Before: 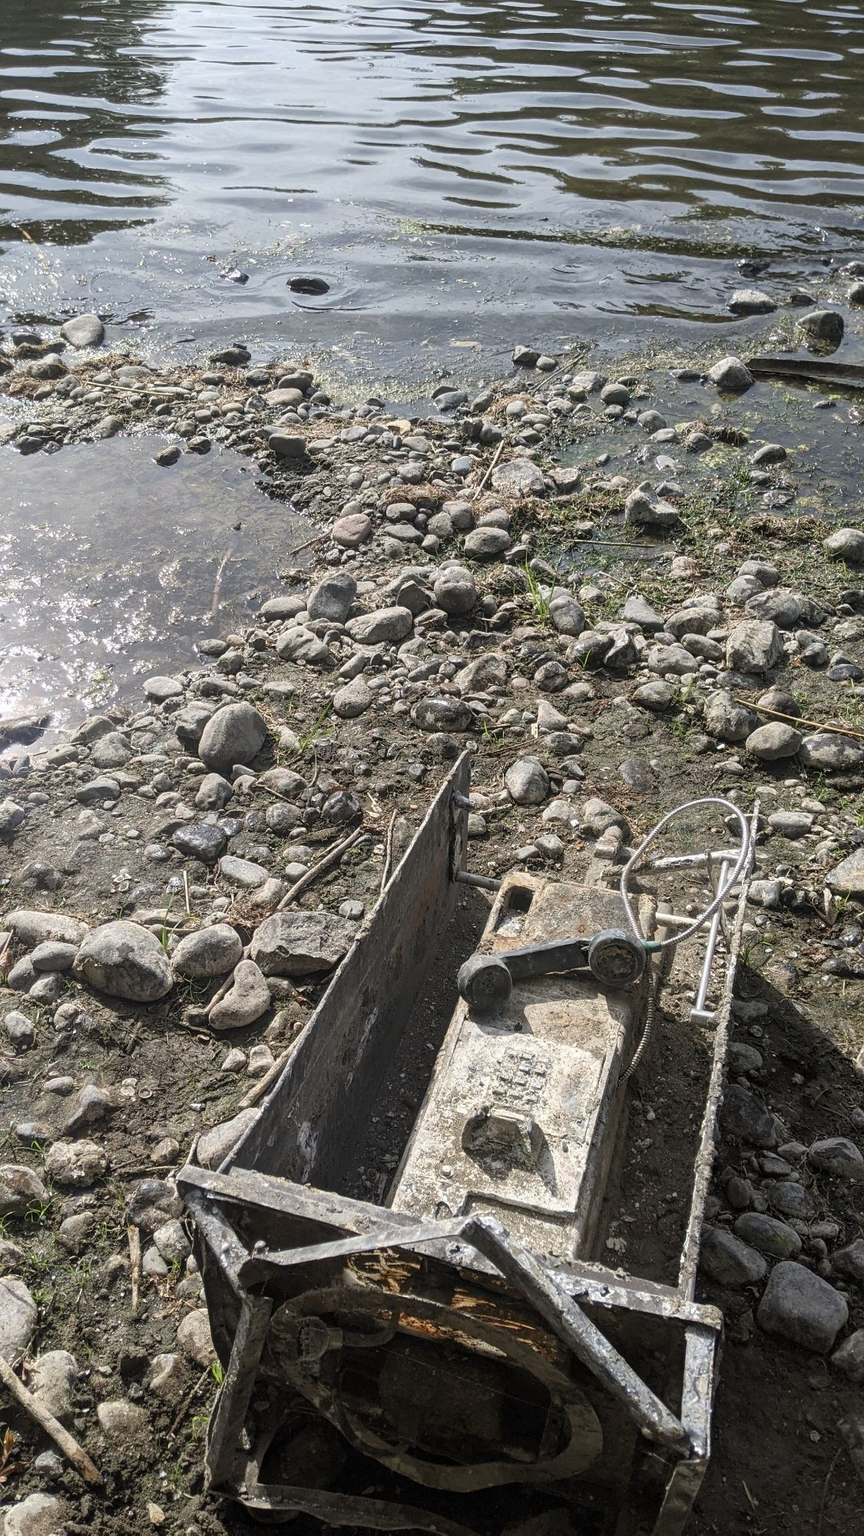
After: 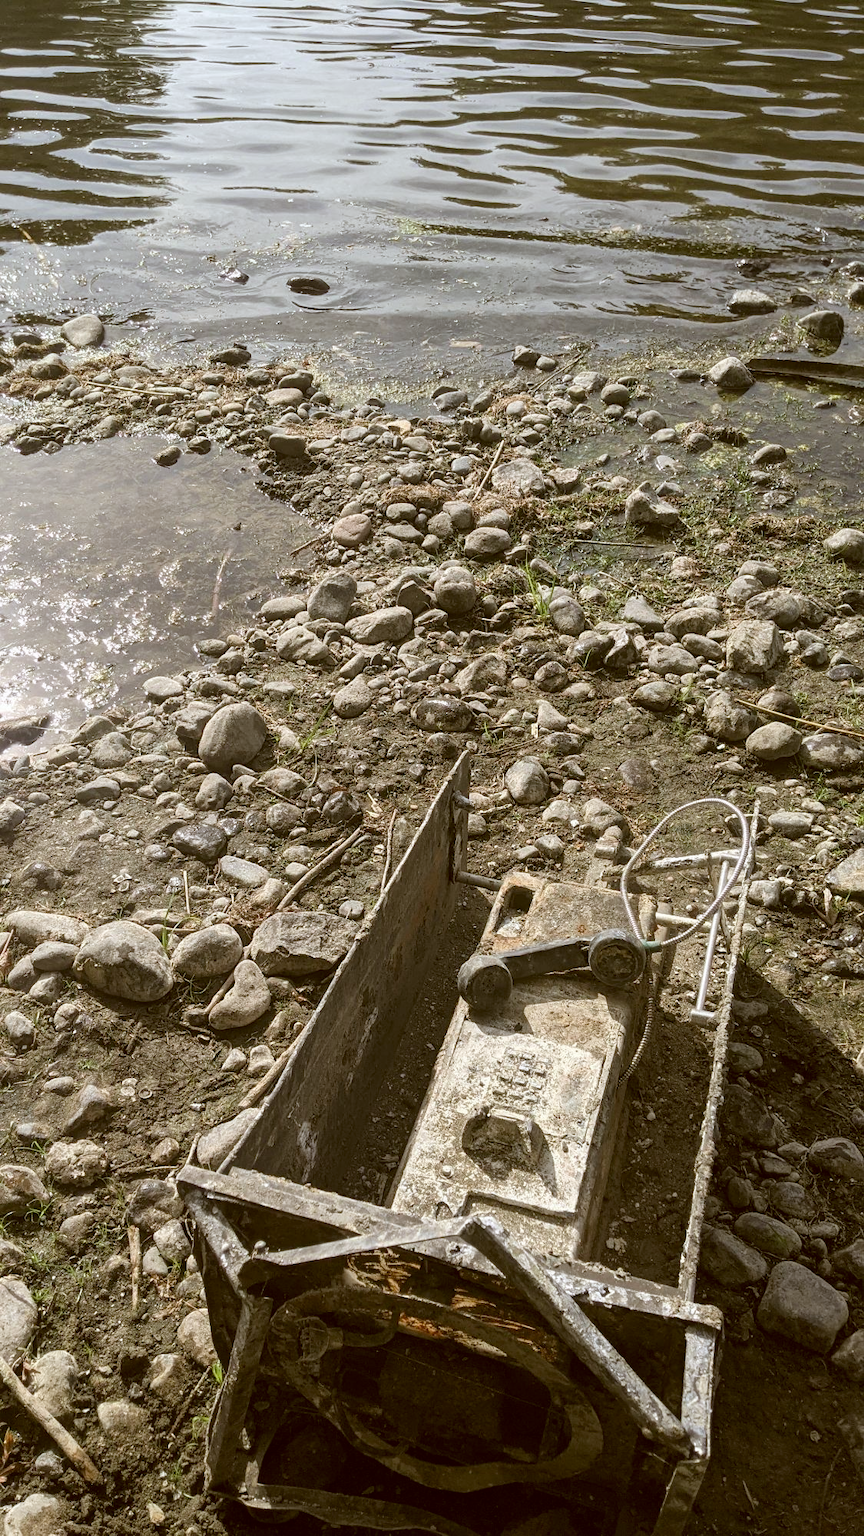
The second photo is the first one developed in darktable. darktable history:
color correction: highlights a* -0.492, highlights b* 0.177, shadows a* 4.26, shadows b* 20.46
